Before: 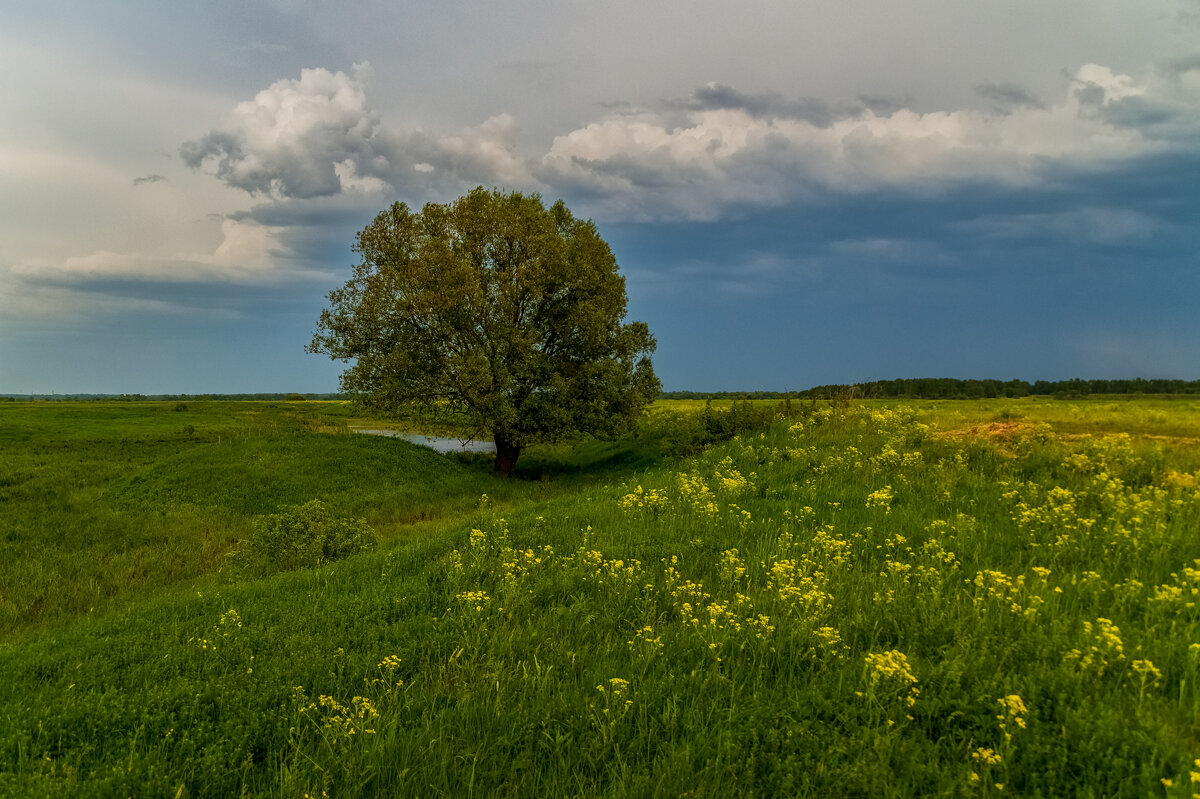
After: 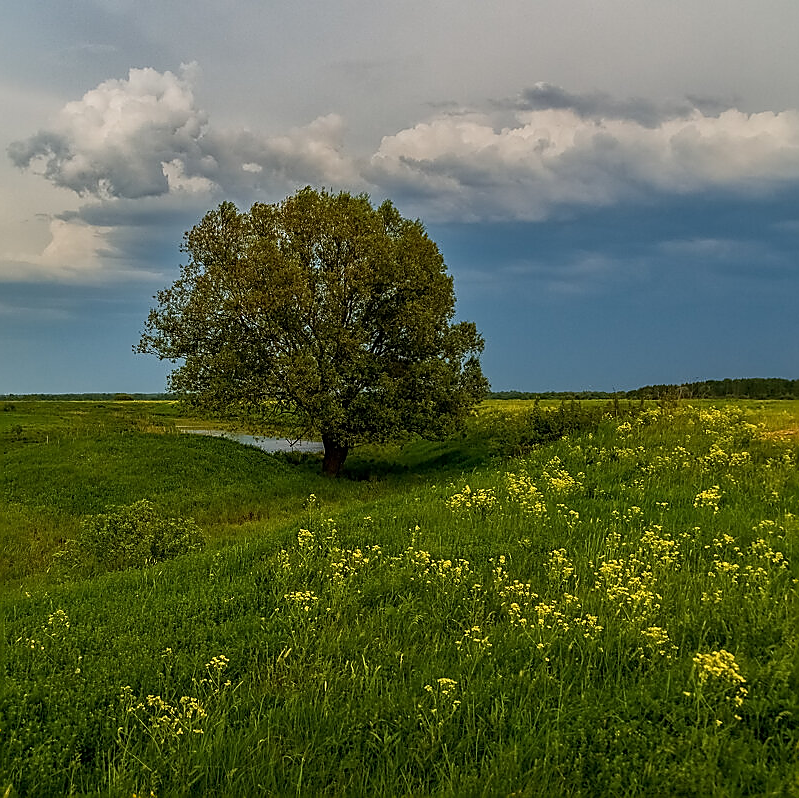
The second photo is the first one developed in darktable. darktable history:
crop and rotate: left 14.385%, right 18.948%
sharpen: radius 1.4, amount 1.25, threshold 0.7
